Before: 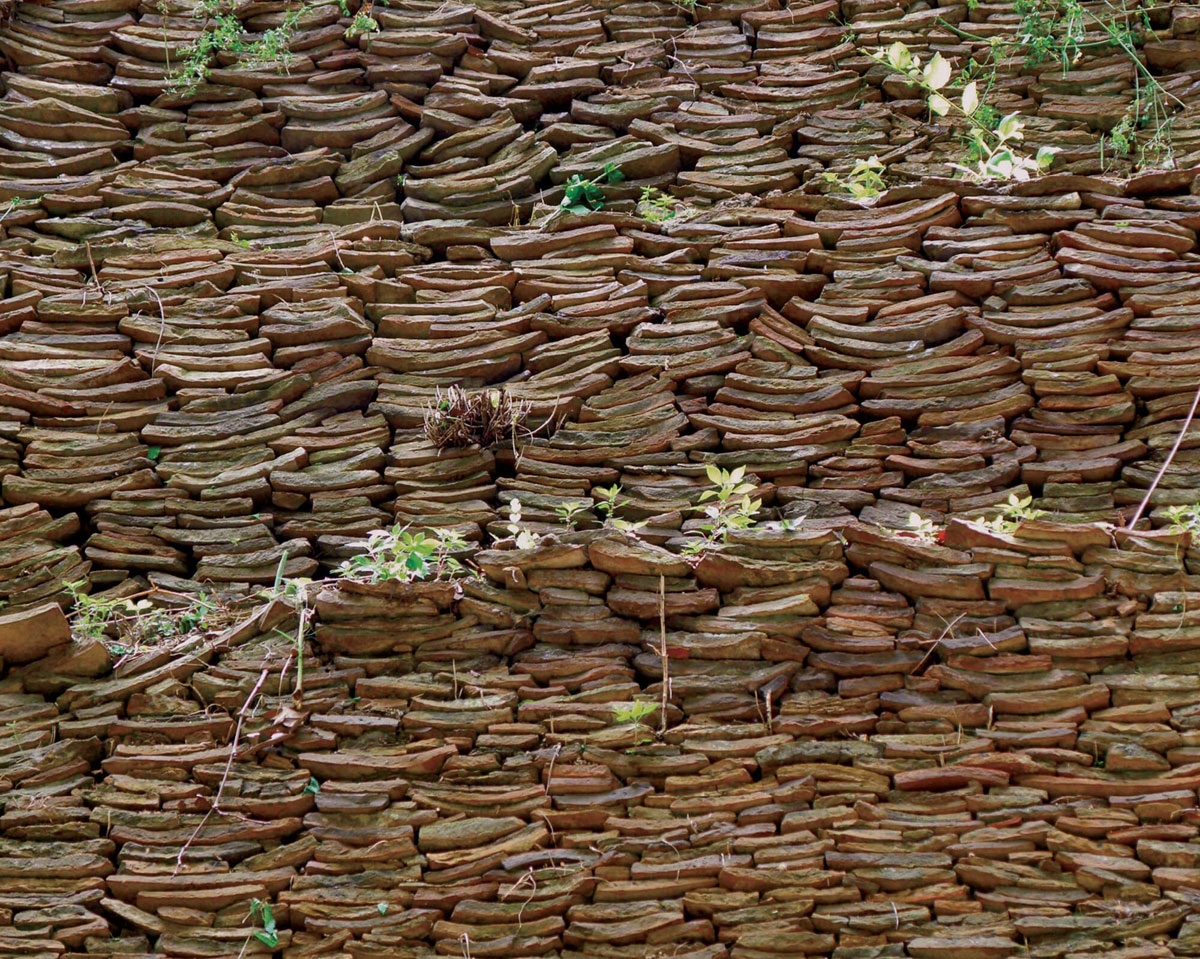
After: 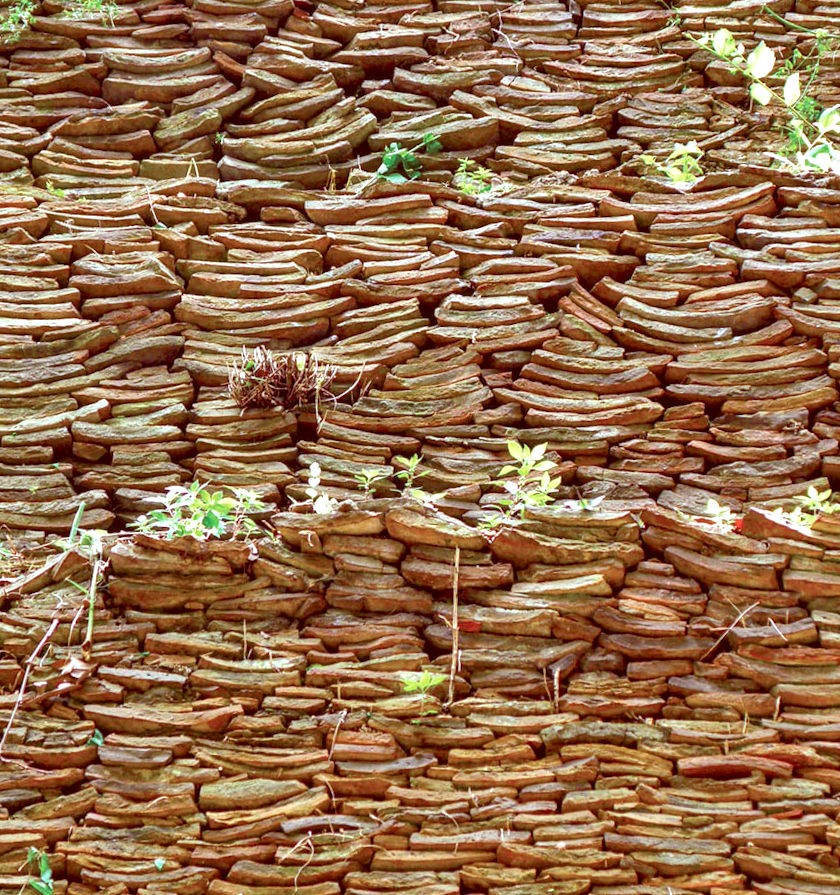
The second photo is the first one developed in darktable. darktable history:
crop and rotate: angle -3.27°, left 14.277%, top 0.028%, right 10.766%, bottom 0.028%
exposure: exposure 0.943 EV, compensate highlight preservation false
local contrast: on, module defaults
color balance: lift [1.004, 1.002, 1.002, 0.998], gamma [1, 1.007, 1.002, 0.993], gain [1, 0.977, 1.013, 1.023], contrast -3.64%
color correction: highlights a* -7.23, highlights b* -0.161, shadows a* 20.08, shadows b* 11.73
